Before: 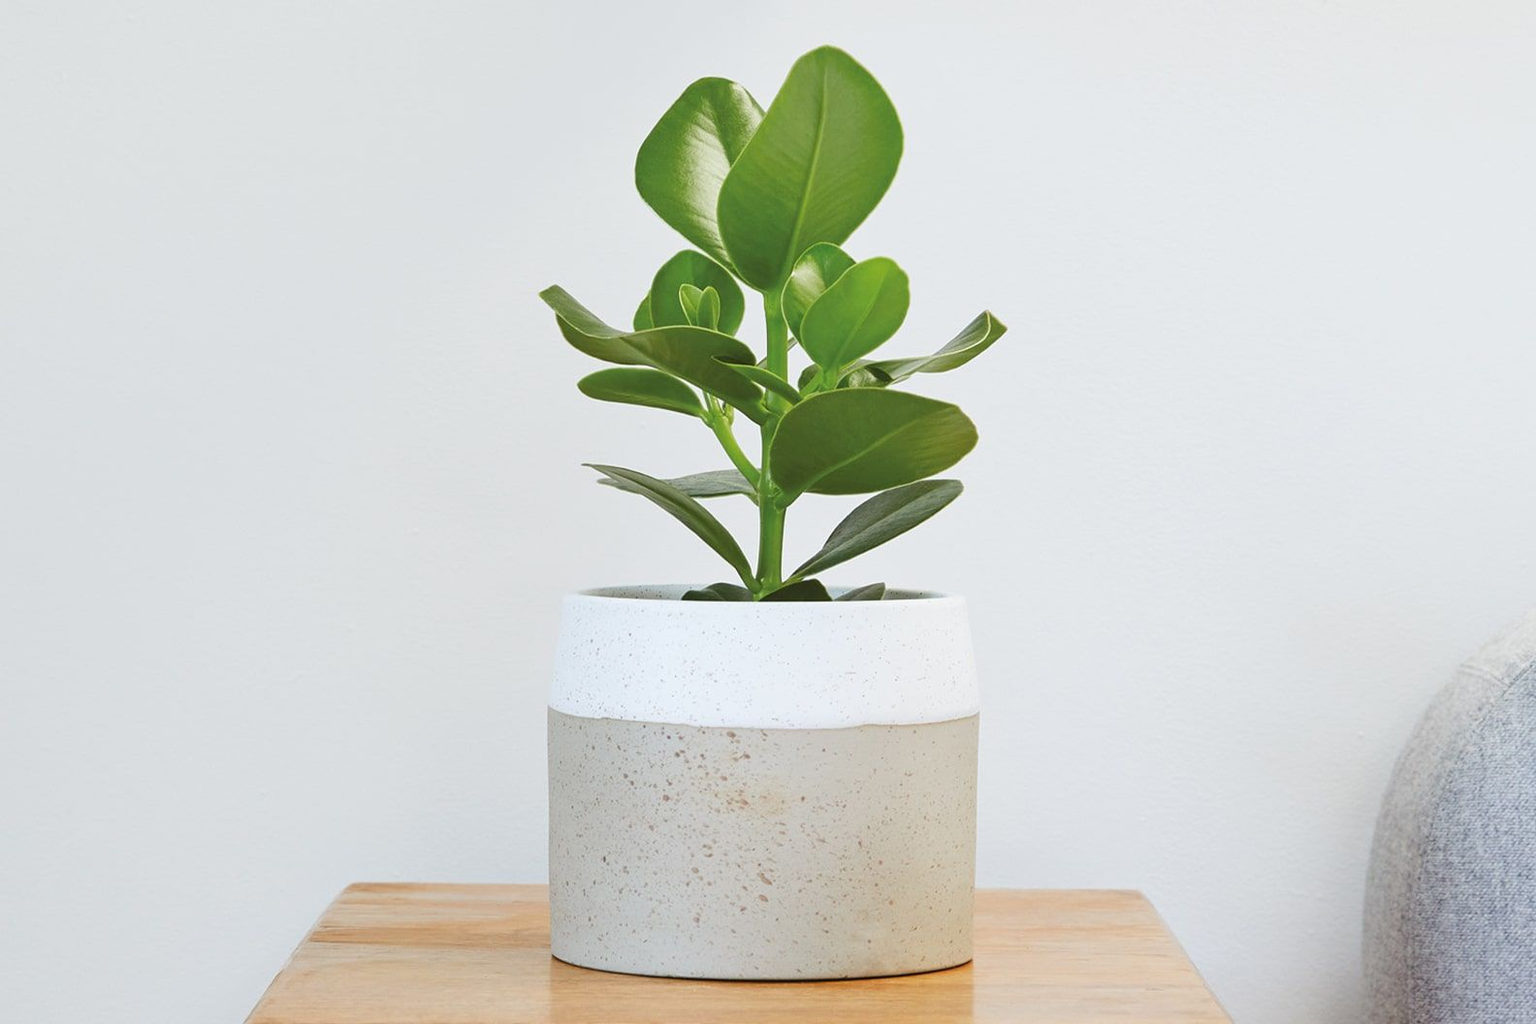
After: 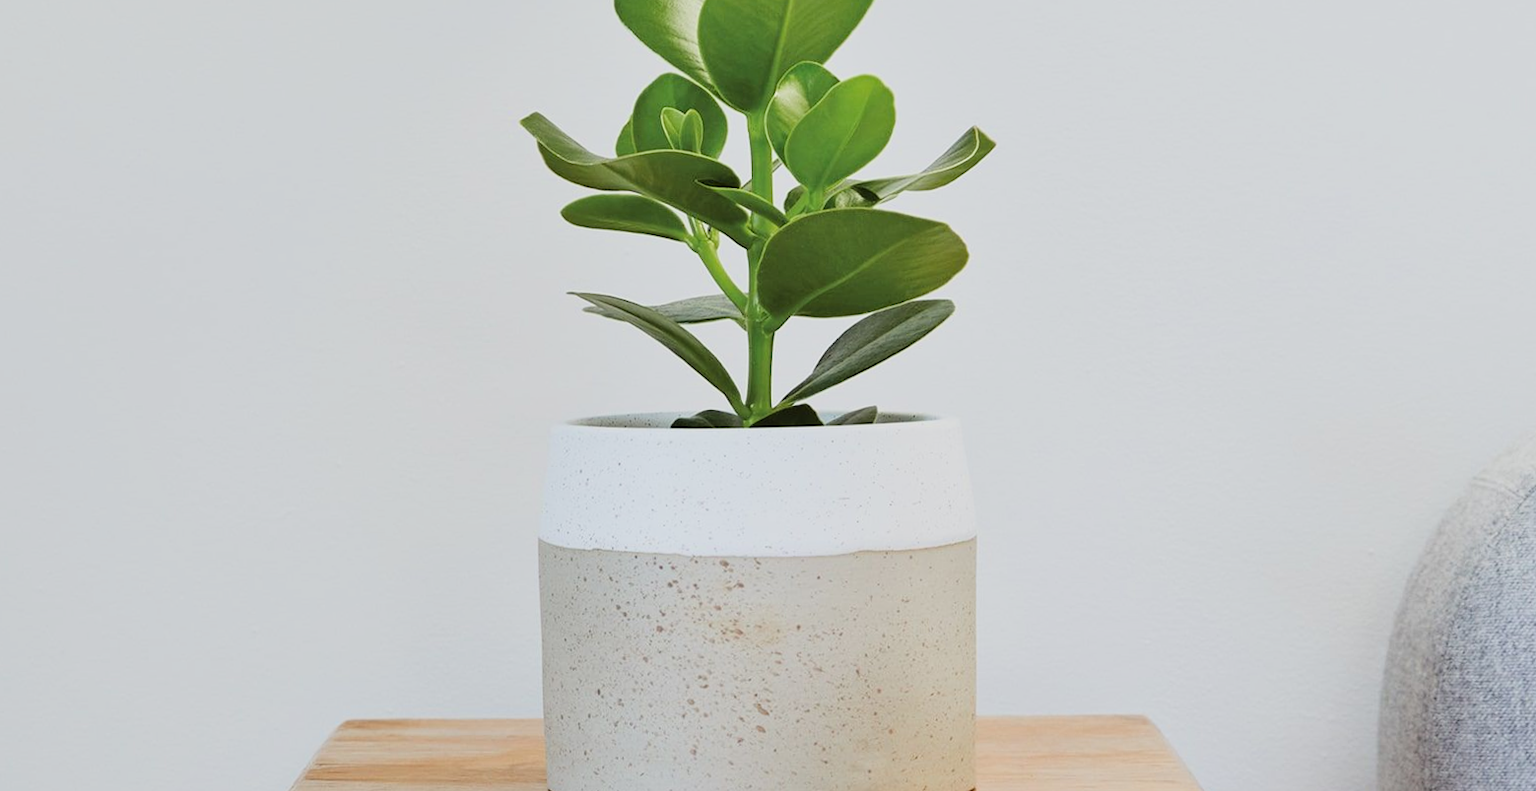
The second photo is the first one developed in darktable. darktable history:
rotate and perspective: rotation -1.32°, lens shift (horizontal) -0.031, crop left 0.015, crop right 0.985, crop top 0.047, crop bottom 0.982
crop and rotate: top 15.774%, bottom 5.506%
filmic rgb: black relative exposure -7.75 EV, white relative exposure 4.4 EV, threshold 3 EV, hardness 3.76, latitude 50%, contrast 1.1, color science v5 (2021), contrast in shadows safe, contrast in highlights safe, enable highlight reconstruction true
local contrast: mode bilateral grid, contrast 20, coarseness 50, detail 120%, midtone range 0.2
